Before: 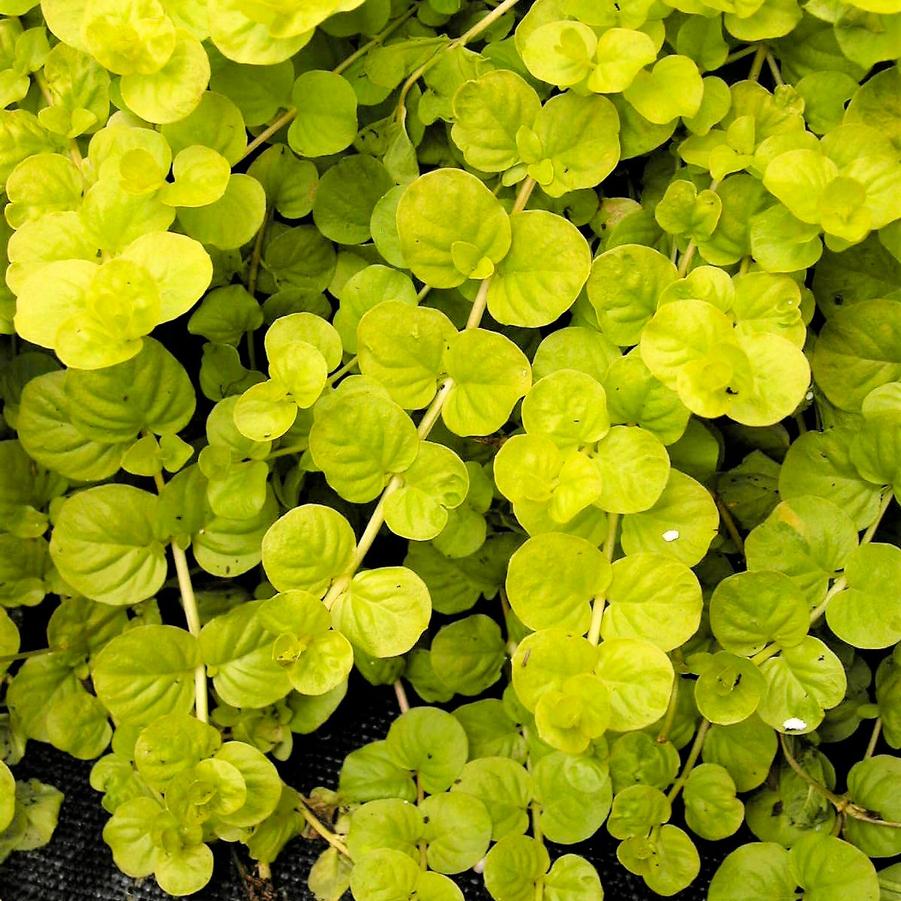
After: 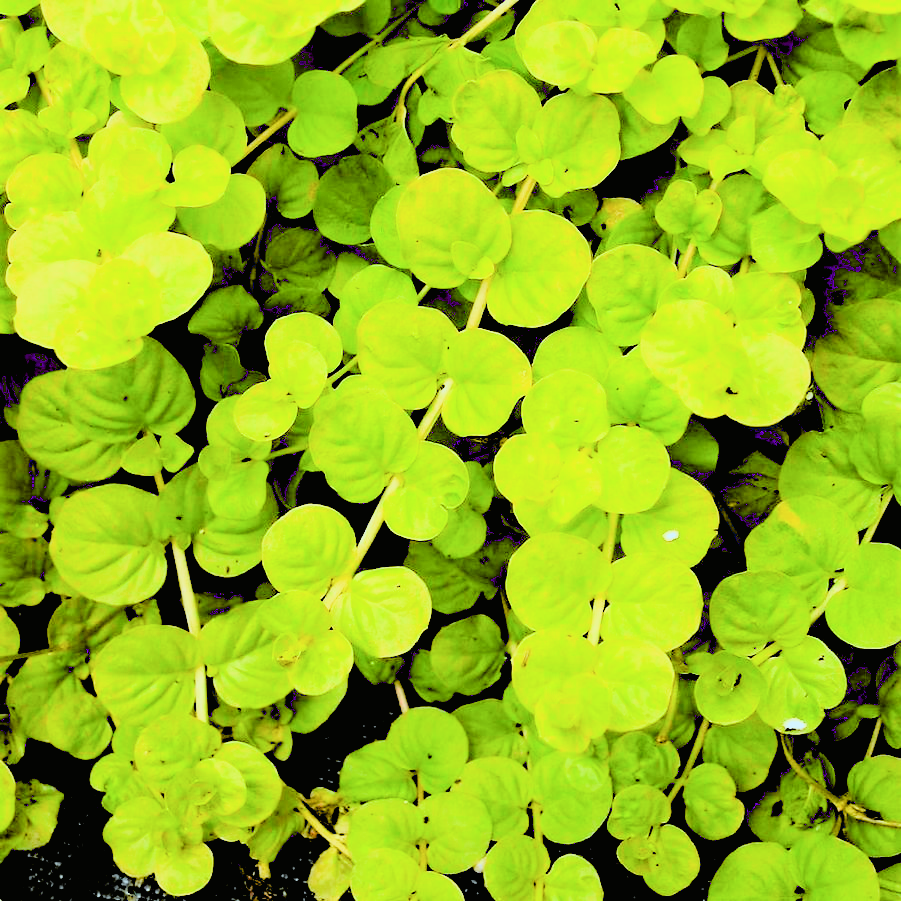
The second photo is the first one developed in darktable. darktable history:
tone curve: curves: ch0 [(0, 0.008) (0.107, 0.091) (0.278, 0.351) (0.457, 0.562) (0.628, 0.738) (0.839, 0.909) (0.998, 0.978)]; ch1 [(0, 0) (0.437, 0.408) (0.474, 0.479) (0.502, 0.5) (0.527, 0.519) (0.561, 0.575) (0.608, 0.665) (0.669, 0.748) (0.859, 0.899) (1, 1)]; ch2 [(0, 0) (0.33, 0.301) (0.421, 0.443) (0.473, 0.498) (0.502, 0.504) (0.522, 0.527) (0.549, 0.583) (0.644, 0.703) (1, 1)], color space Lab, independent channels, preserve colors none
exposure: black level correction 0.04, exposure 0.5 EV, compensate highlight preservation false
color correction: highlights a* -10.04, highlights b* -10.37
filmic rgb: black relative exposure -7.65 EV, white relative exposure 4.56 EV, hardness 3.61, contrast 1.05
